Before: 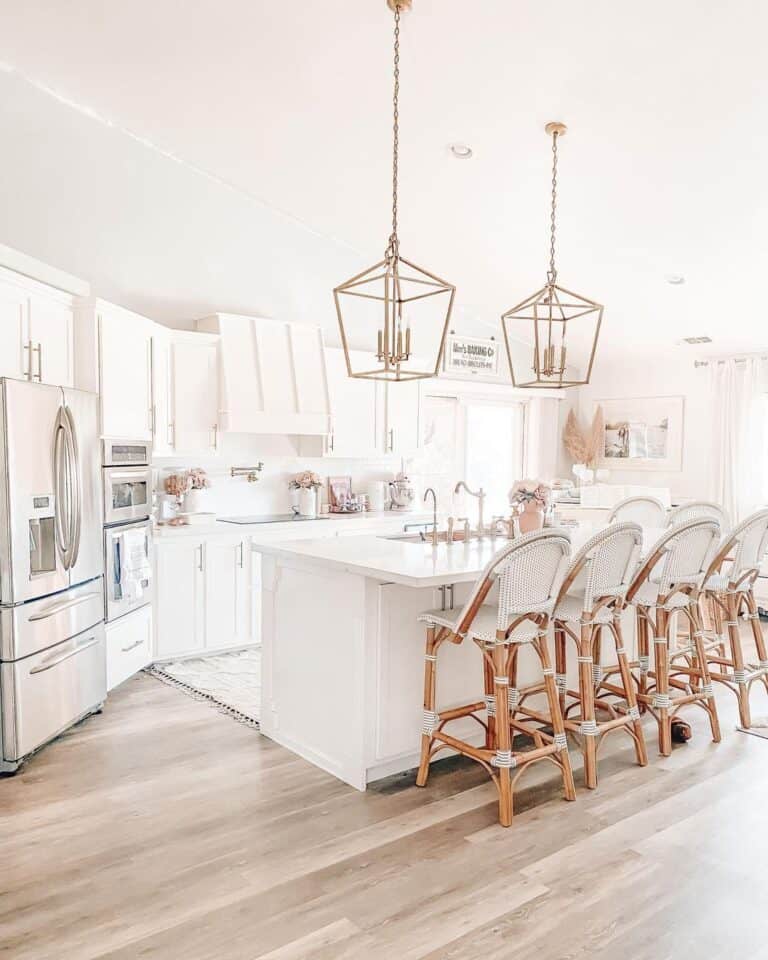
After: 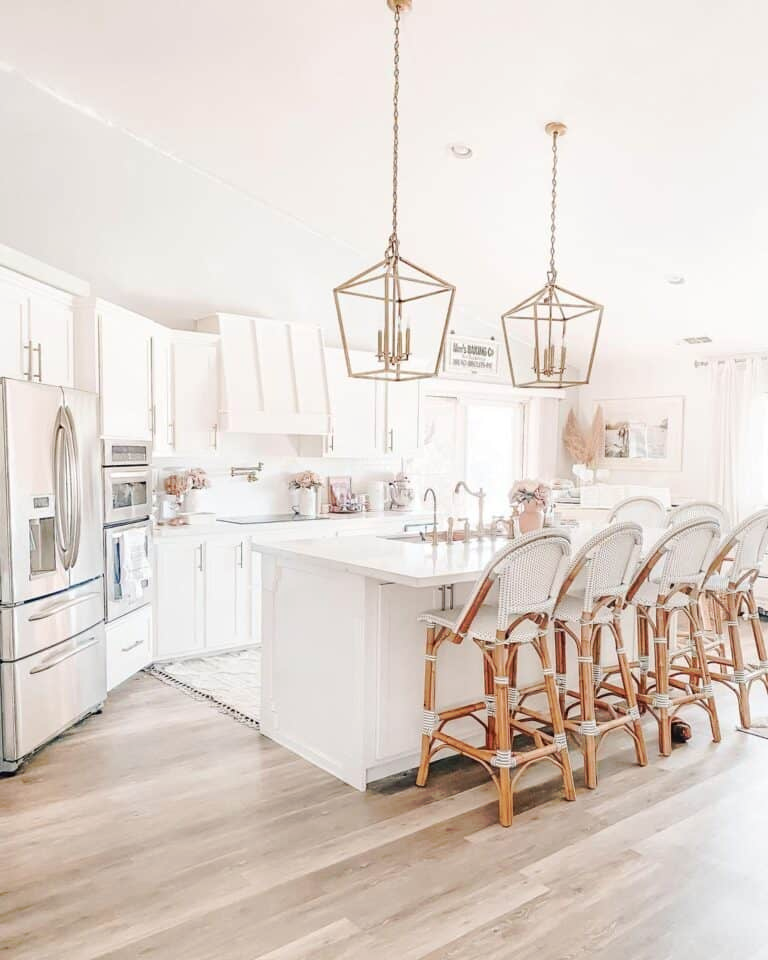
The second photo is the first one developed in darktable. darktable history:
tone curve: curves: ch0 [(0, 0) (0.003, 0.003) (0.011, 0.011) (0.025, 0.024) (0.044, 0.043) (0.069, 0.068) (0.1, 0.098) (0.136, 0.133) (0.177, 0.173) (0.224, 0.22) (0.277, 0.271) (0.335, 0.328) (0.399, 0.39) (0.468, 0.458) (0.543, 0.563) (0.623, 0.64) (0.709, 0.722) (0.801, 0.809) (0.898, 0.902) (1, 1)], preserve colors none
